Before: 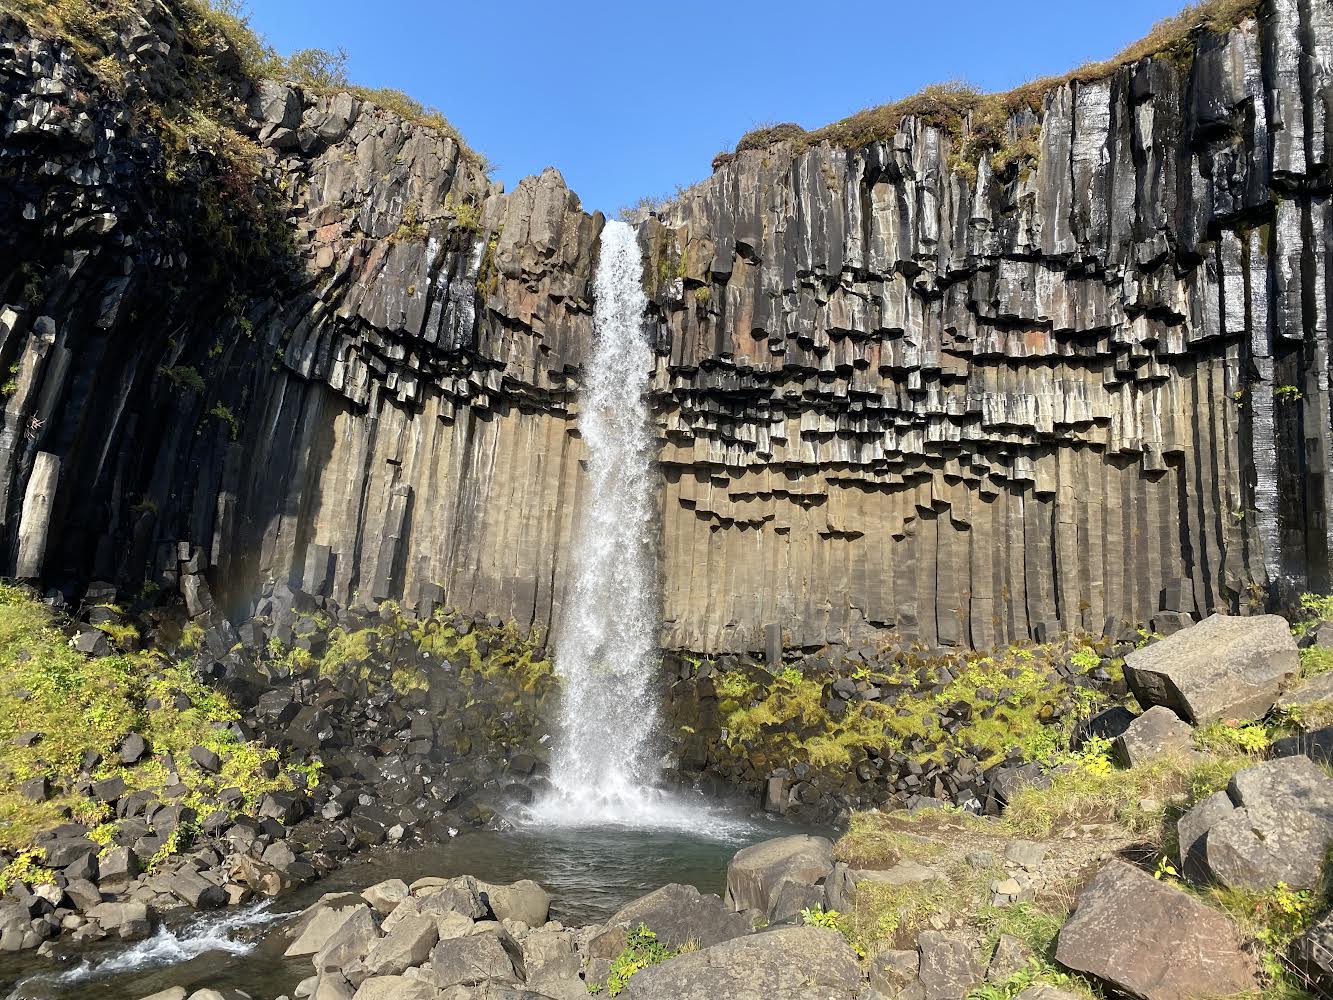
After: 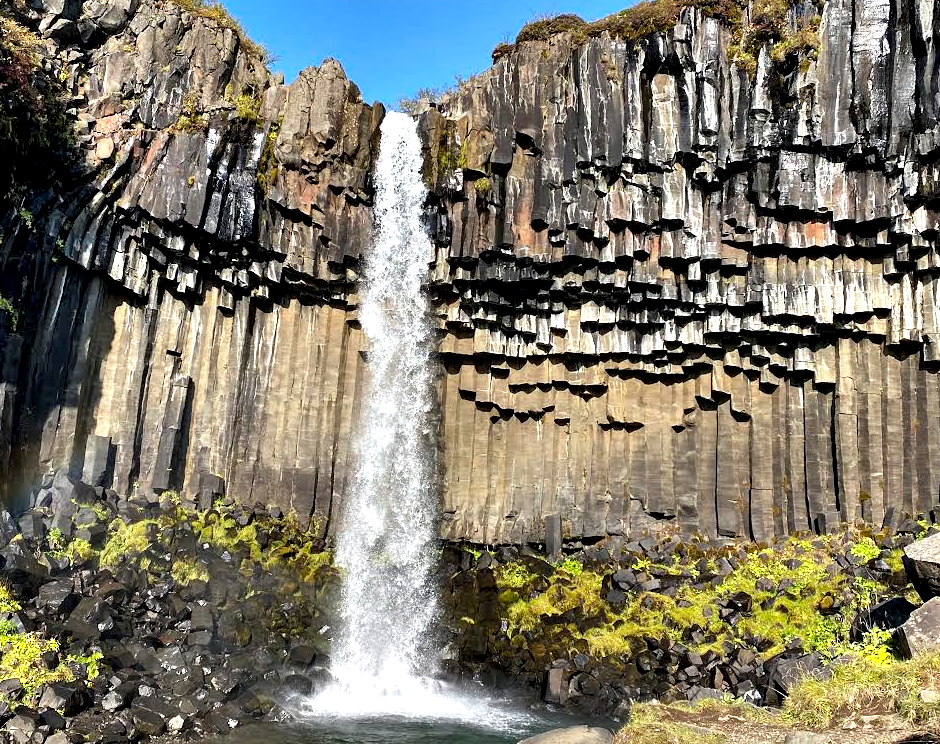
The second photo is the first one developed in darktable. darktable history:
shadows and highlights: highlights color adjustment 55.54%, low approximation 0.01, soften with gaussian
crop and rotate: left 16.571%, top 10.916%, right 12.896%, bottom 14.625%
contrast equalizer: octaves 7, y [[0.6 ×6], [0.55 ×6], [0 ×6], [0 ×6], [0 ×6]]
